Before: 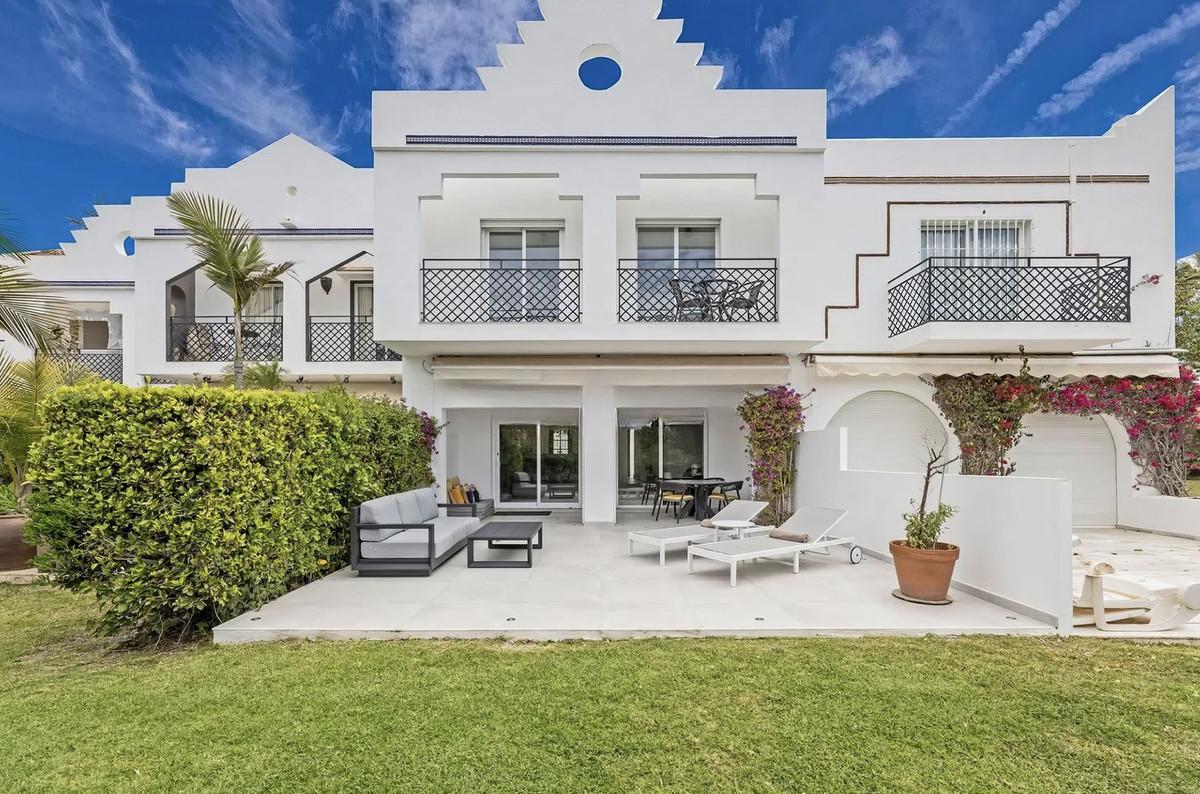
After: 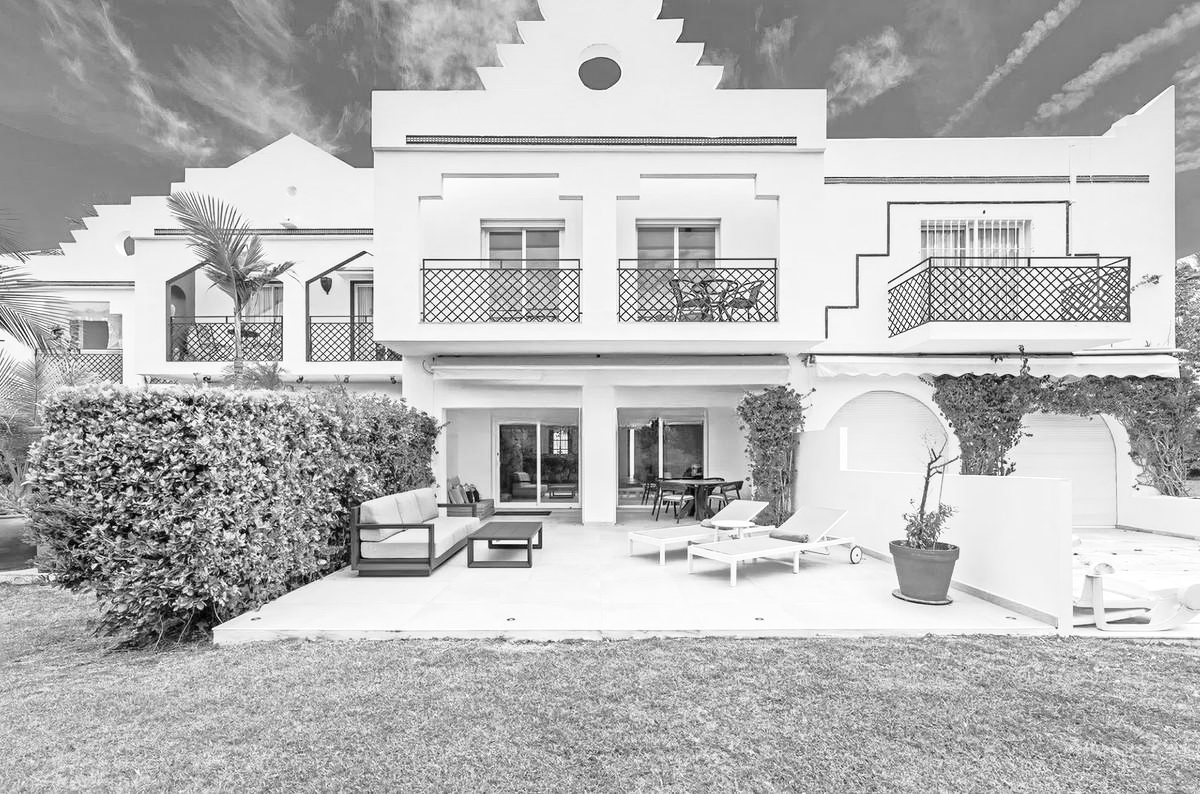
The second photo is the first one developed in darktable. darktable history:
white balance: red 1.066, blue 1.119
monochrome: on, module defaults
base curve: curves: ch0 [(0, 0) (0.028, 0.03) (0.121, 0.232) (0.46, 0.748) (0.859, 0.968) (1, 1)]
shadows and highlights: on, module defaults
exposure: exposure 0.2 EV, compensate highlight preservation false
